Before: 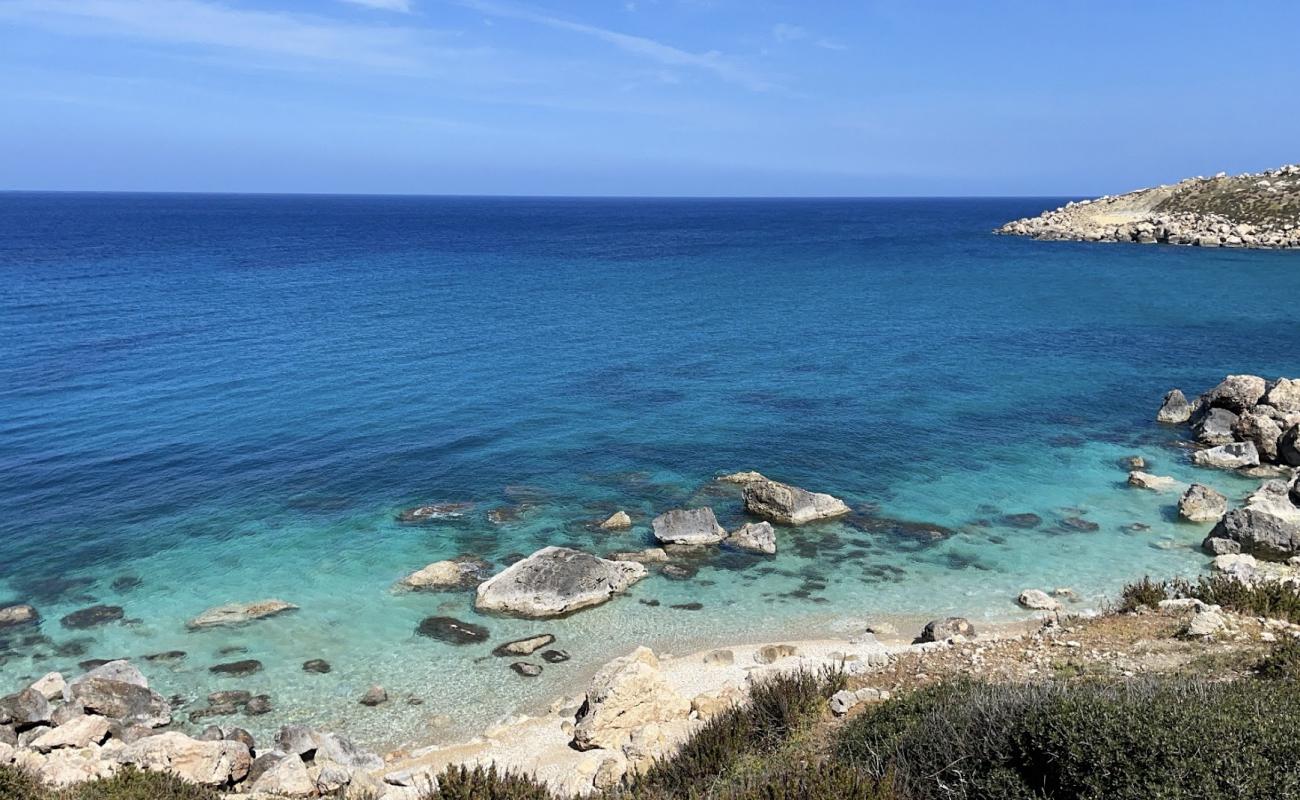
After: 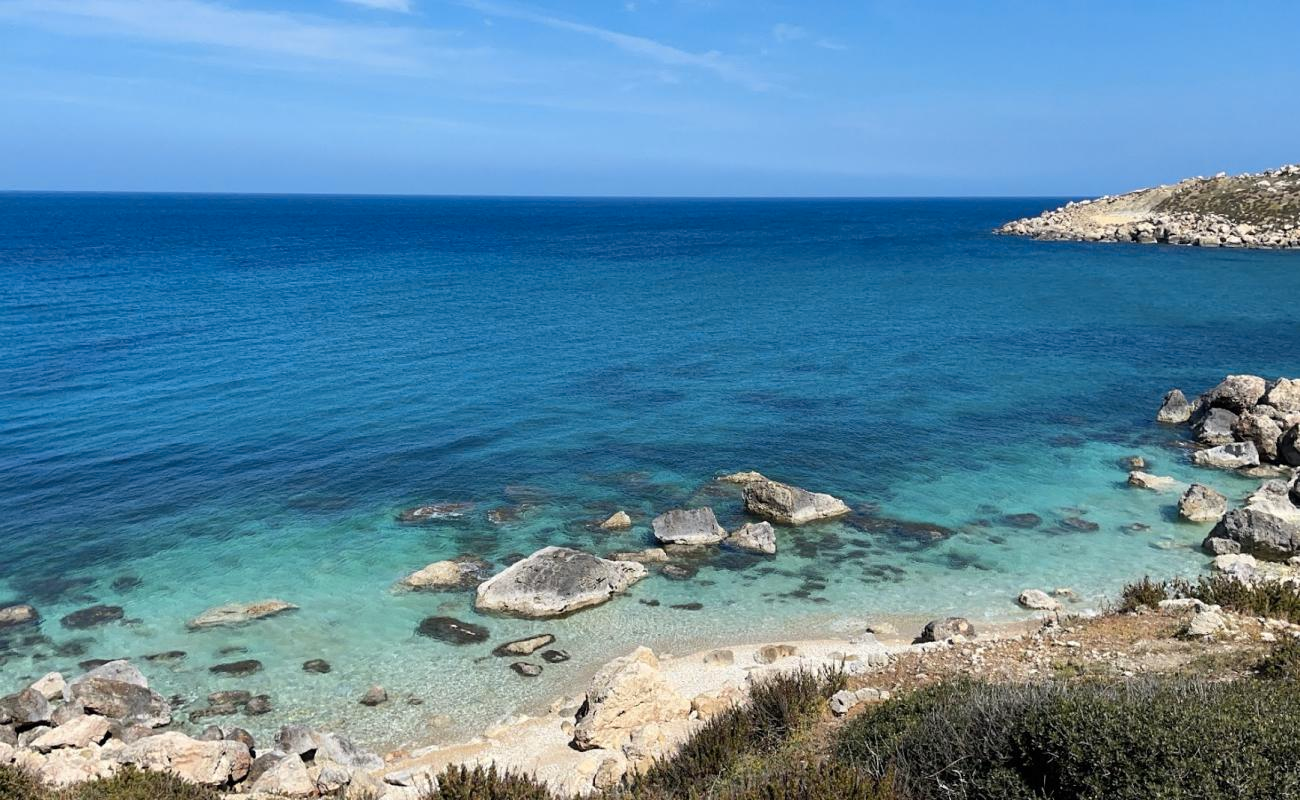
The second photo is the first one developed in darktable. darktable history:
color zones: curves: ch1 [(0.239, 0.552) (0.75, 0.5)]; ch2 [(0.25, 0.462) (0.749, 0.457)]
exposure: compensate highlight preservation false
